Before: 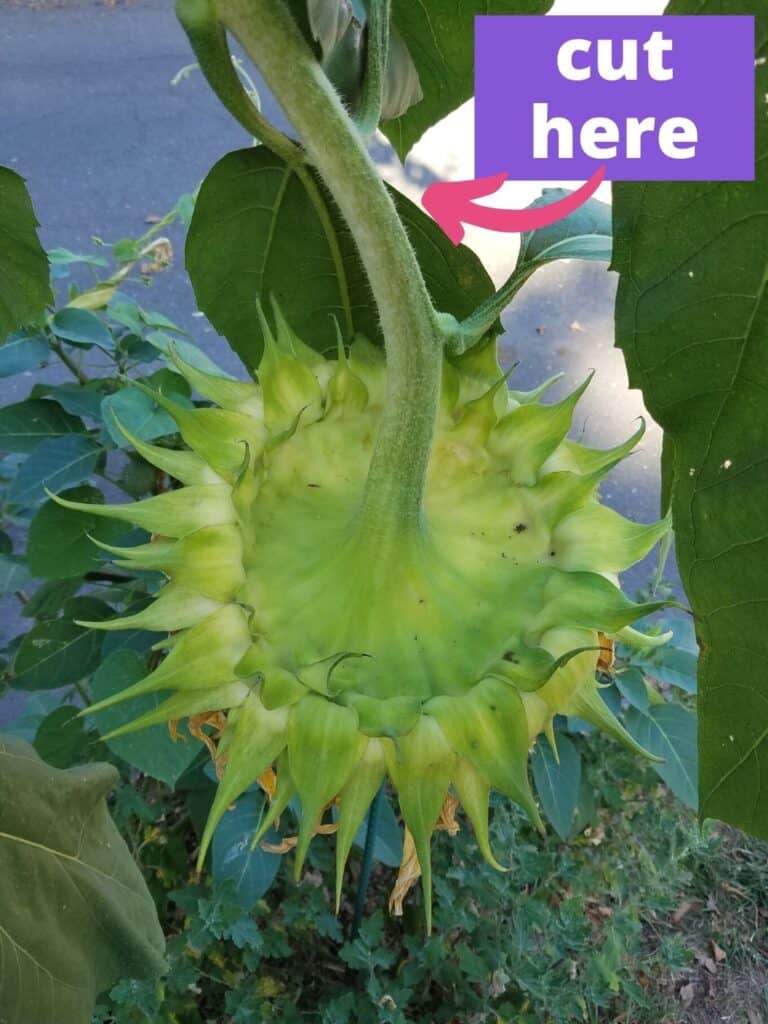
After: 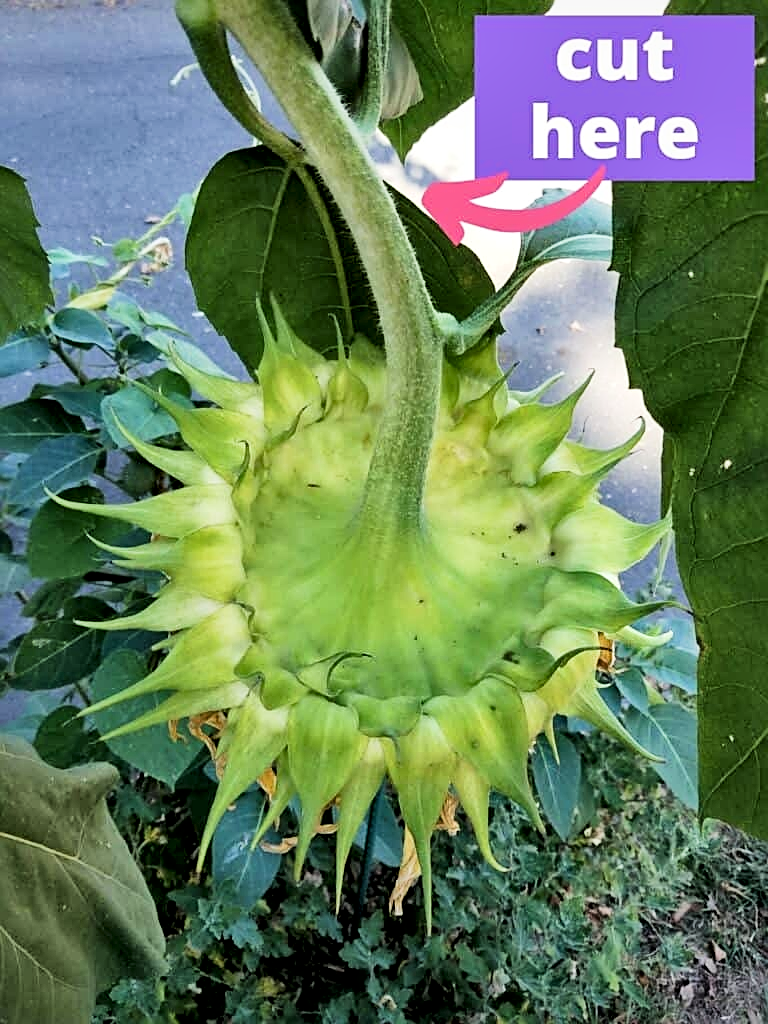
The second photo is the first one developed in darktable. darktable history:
exposure: black level correction 0.001, exposure 0.5 EV, compensate exposure bias true, compensate highlight preservation false
filmic rgb: black relative exposure -5 EV, hardness 2.88, contrast 1.3, highlights saturation mix -30%
sharpen: on, module defaults
local contrast: mode bilateral grid, contrast 20, coarseness 50, detail 171%, midtone range 0.2
